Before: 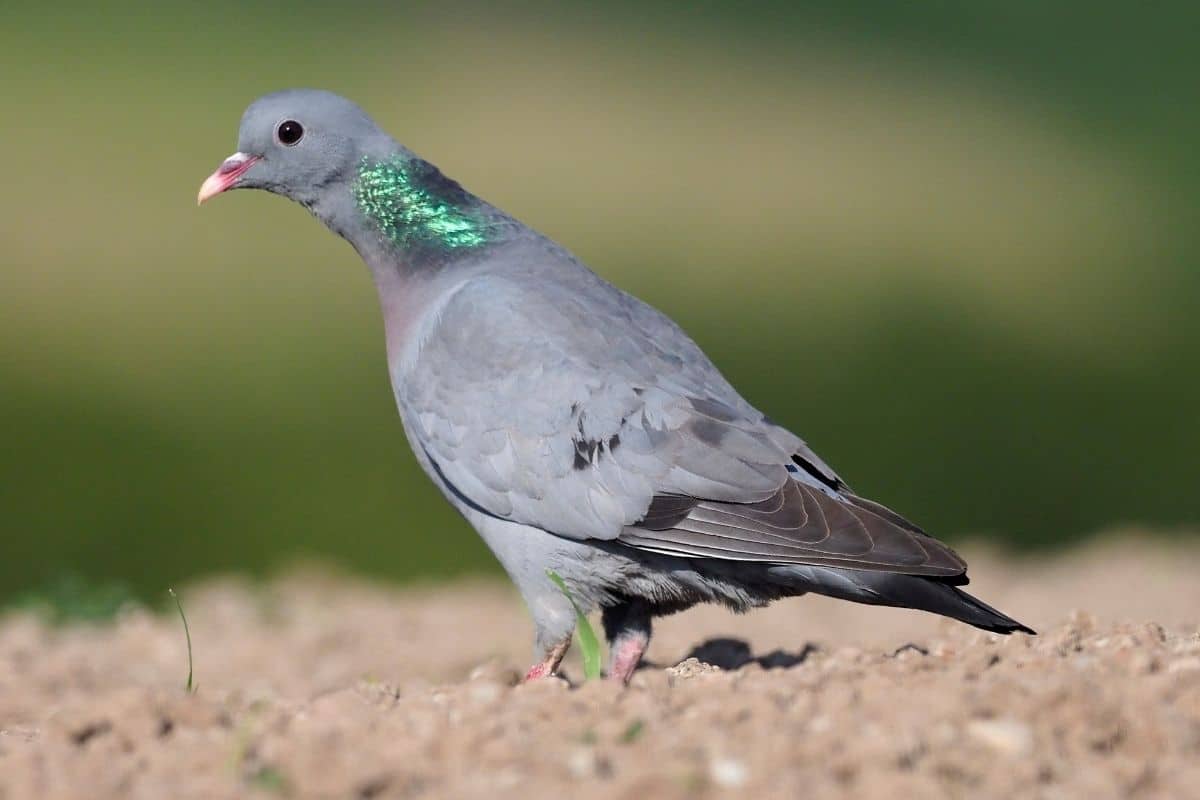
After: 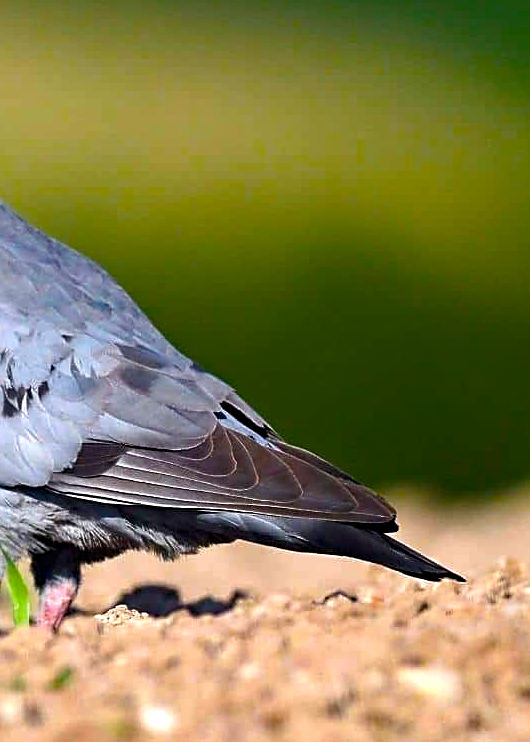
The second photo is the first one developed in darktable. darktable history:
crop: left 47.628%, top 6.643%, right 7.874%
sharpen: on, module defaults
color balance rgb: linear chroma grading › global chroma 9%, perceptual saturation grading › global saturation 36%, perceptual saturation grading › shadows 35%, perceptual brilliance grading › global brilliance 21.21%, perceptual brilliance grading › shadows -35%, global vibrance 21.21%
haze removal: compatibility mode true, adaptive false
